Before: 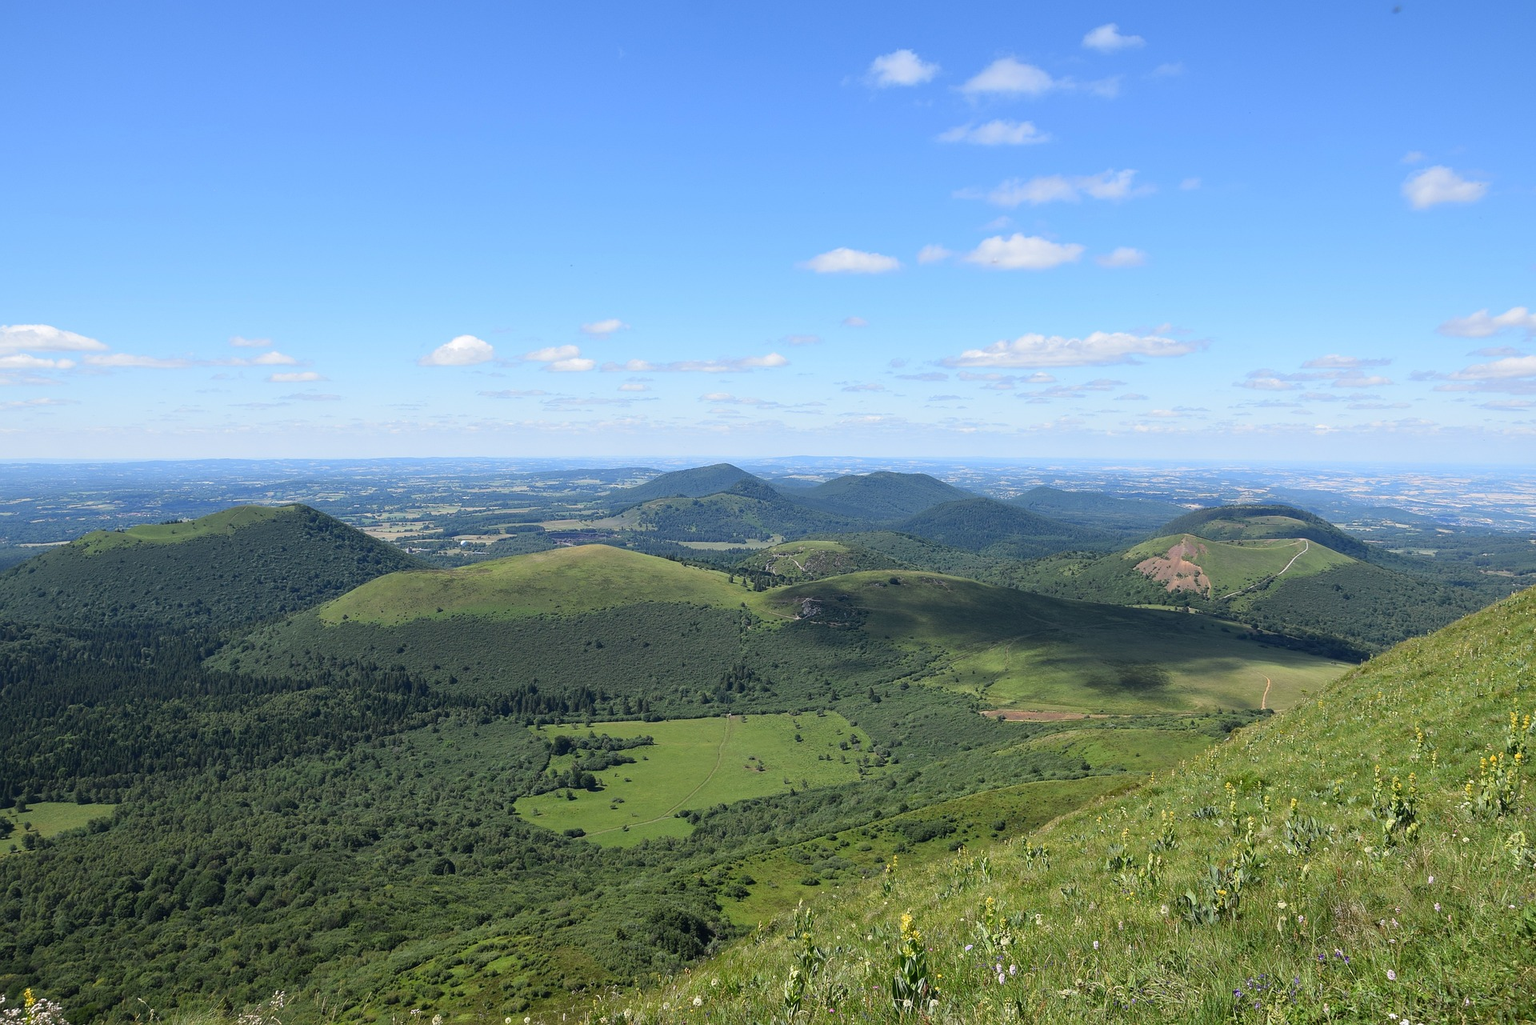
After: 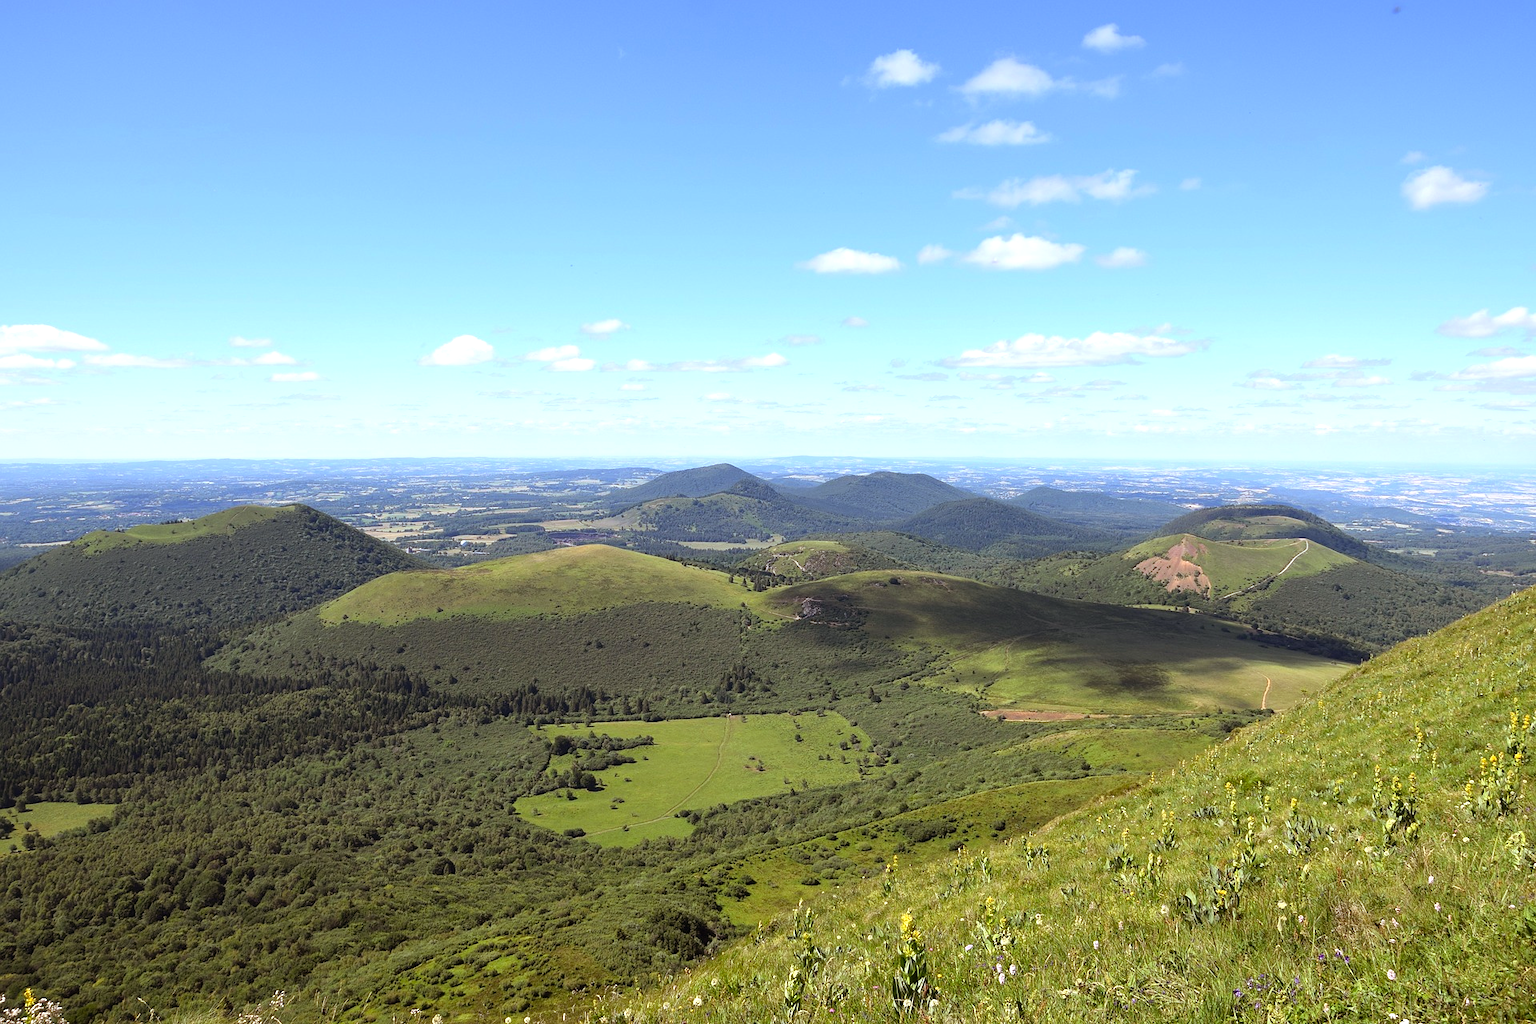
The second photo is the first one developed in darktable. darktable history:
exposure: black level correction 0.001, exposure 0.5 EV, compensate exposure bias true, compensate highlight preservation false
rgb levels: mode RGB, independent channels, levels [[0, 0.5, 1], [0, 0.521, 1], [0, 0.536, 1]]
